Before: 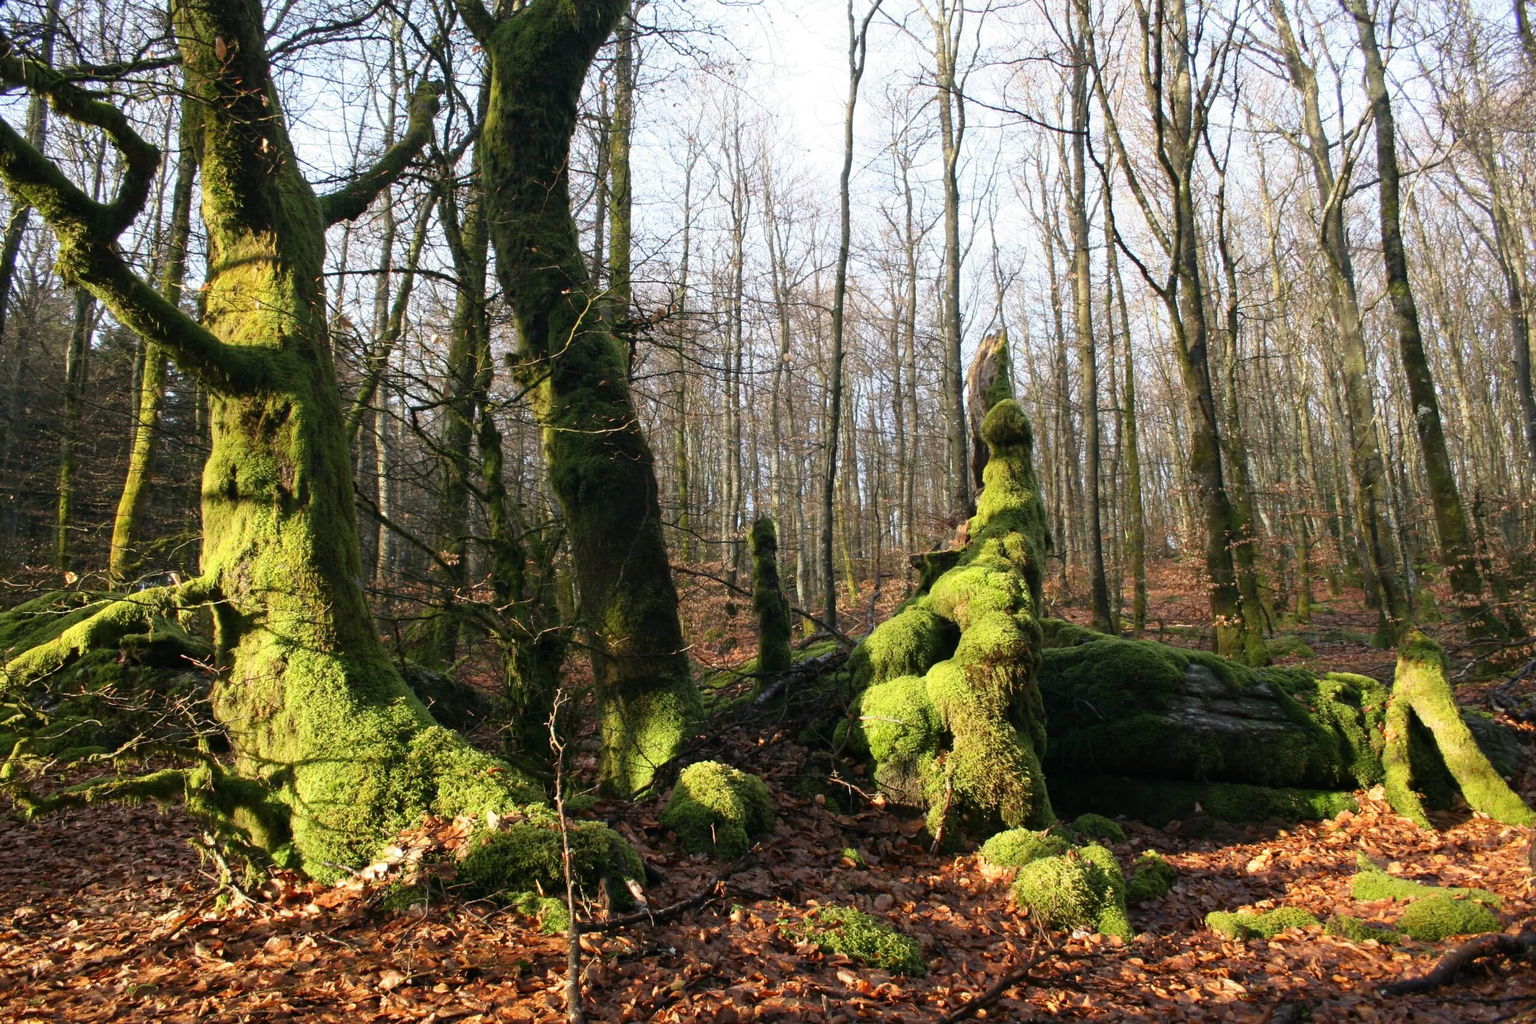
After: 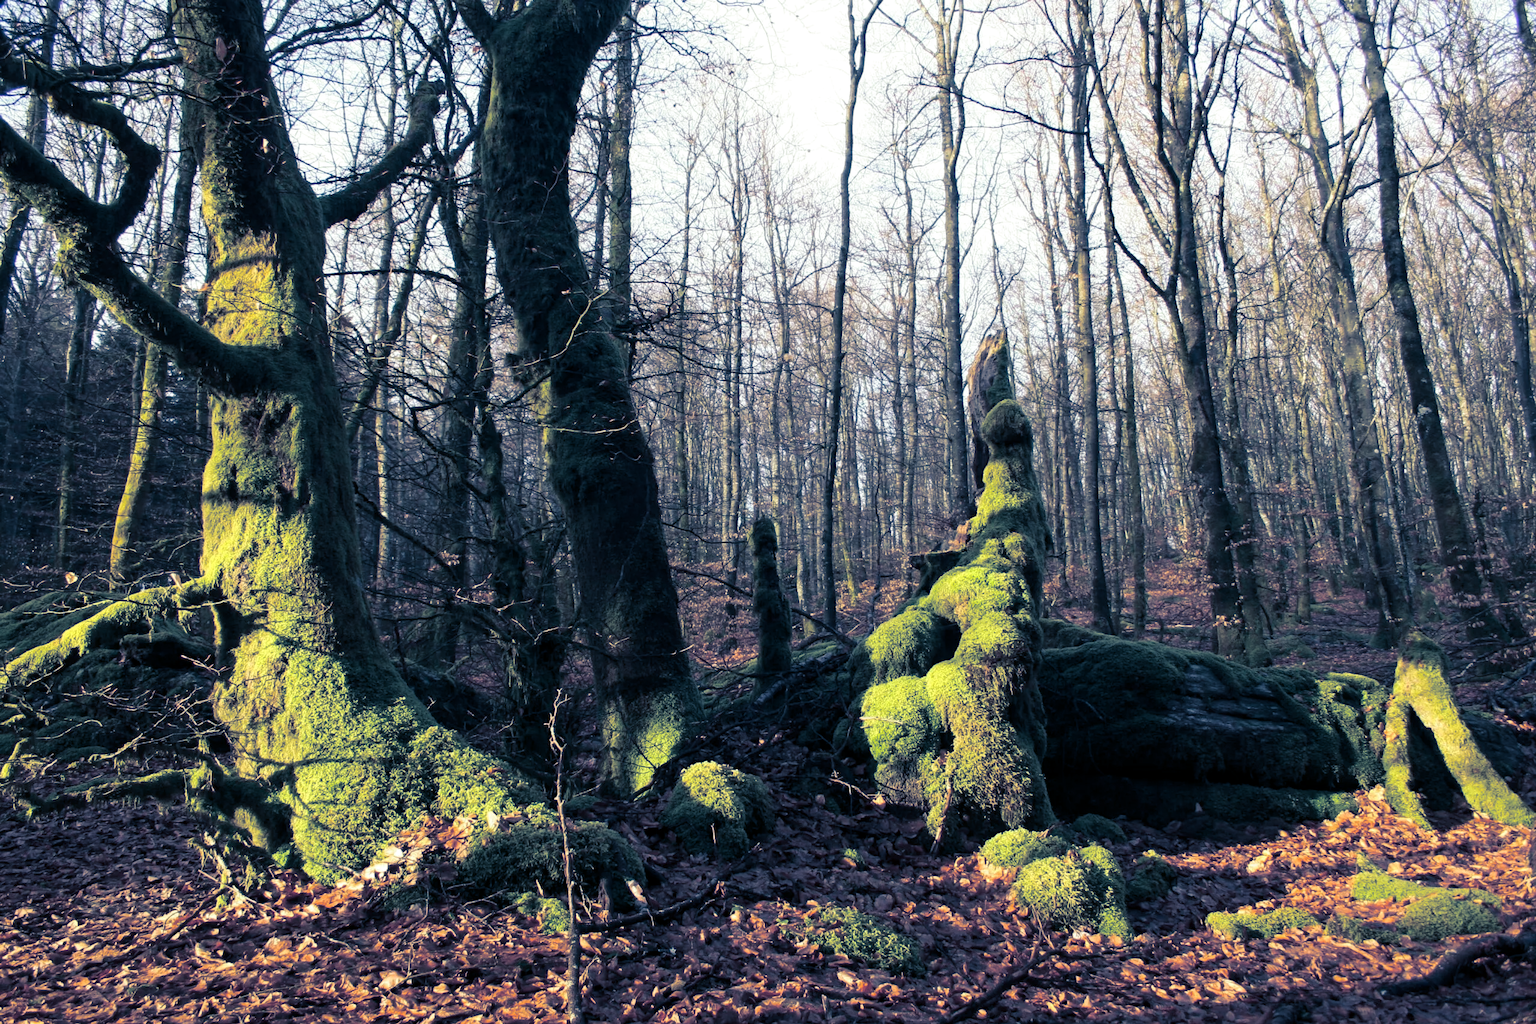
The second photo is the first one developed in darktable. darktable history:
local contrast: highlights 100%, shadows 100%, detail 120%, midtone range 0.2
split-toning: shadows › hue 226.8°, shadows › saturation 0.84
